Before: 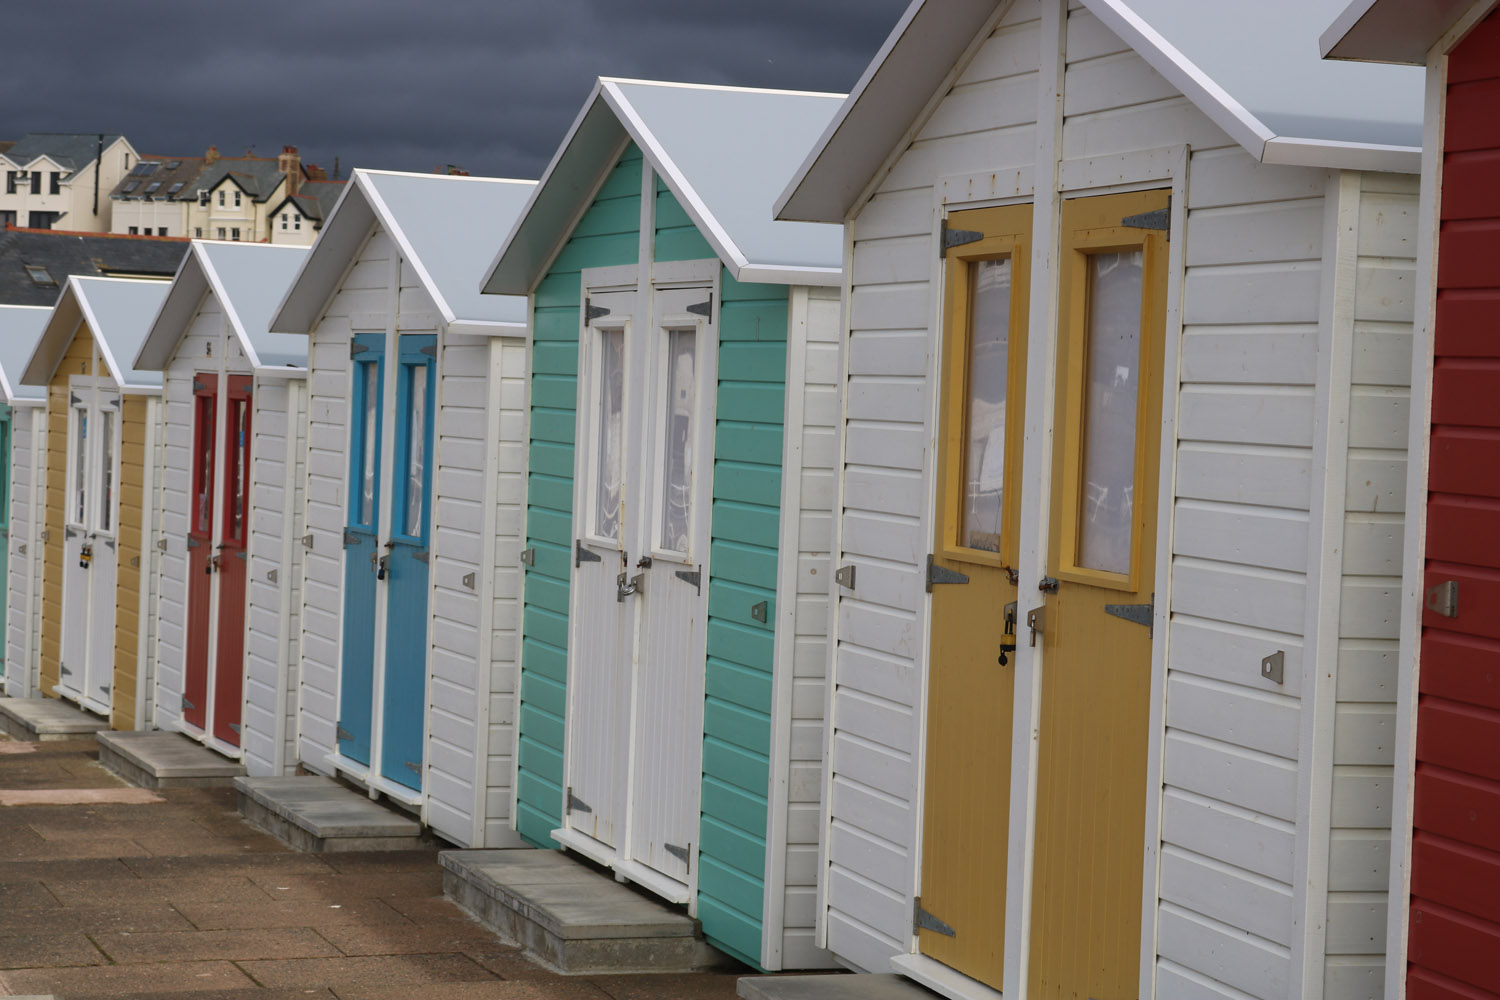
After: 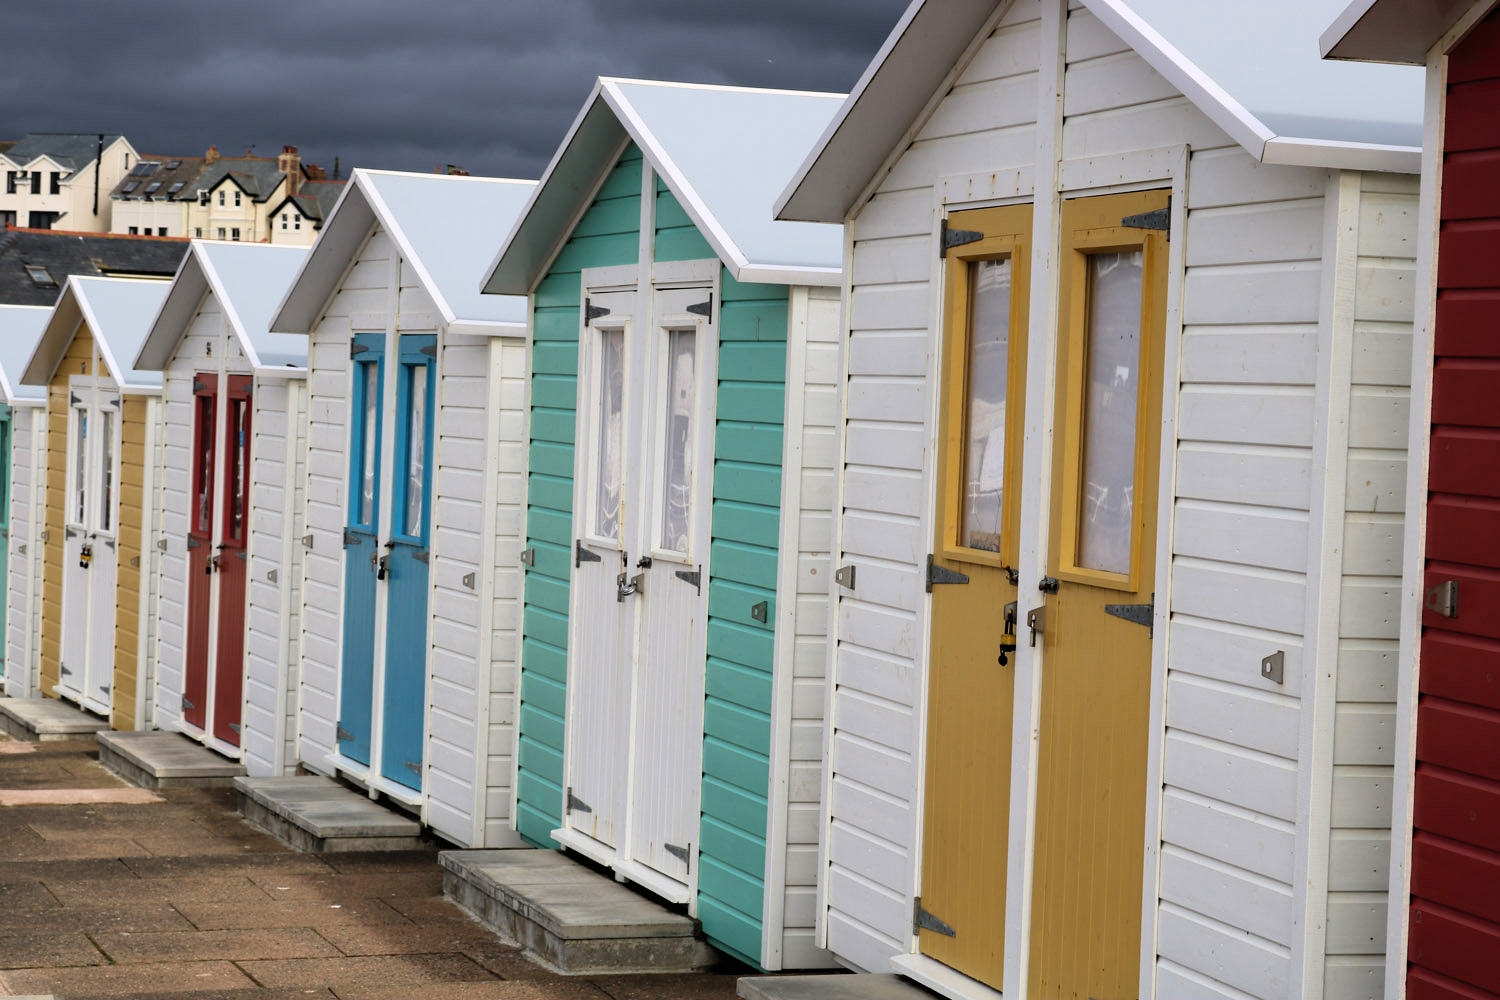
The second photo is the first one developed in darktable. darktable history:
rotate and perspective: automatic cropping off
filmic rgb: black relative exposure -4.91 EV, white relative exposure 2.84 EV, hardness 3.7
contrast brightness saturation: contrast 0.2, brightness 0.16, saturation 0.22
